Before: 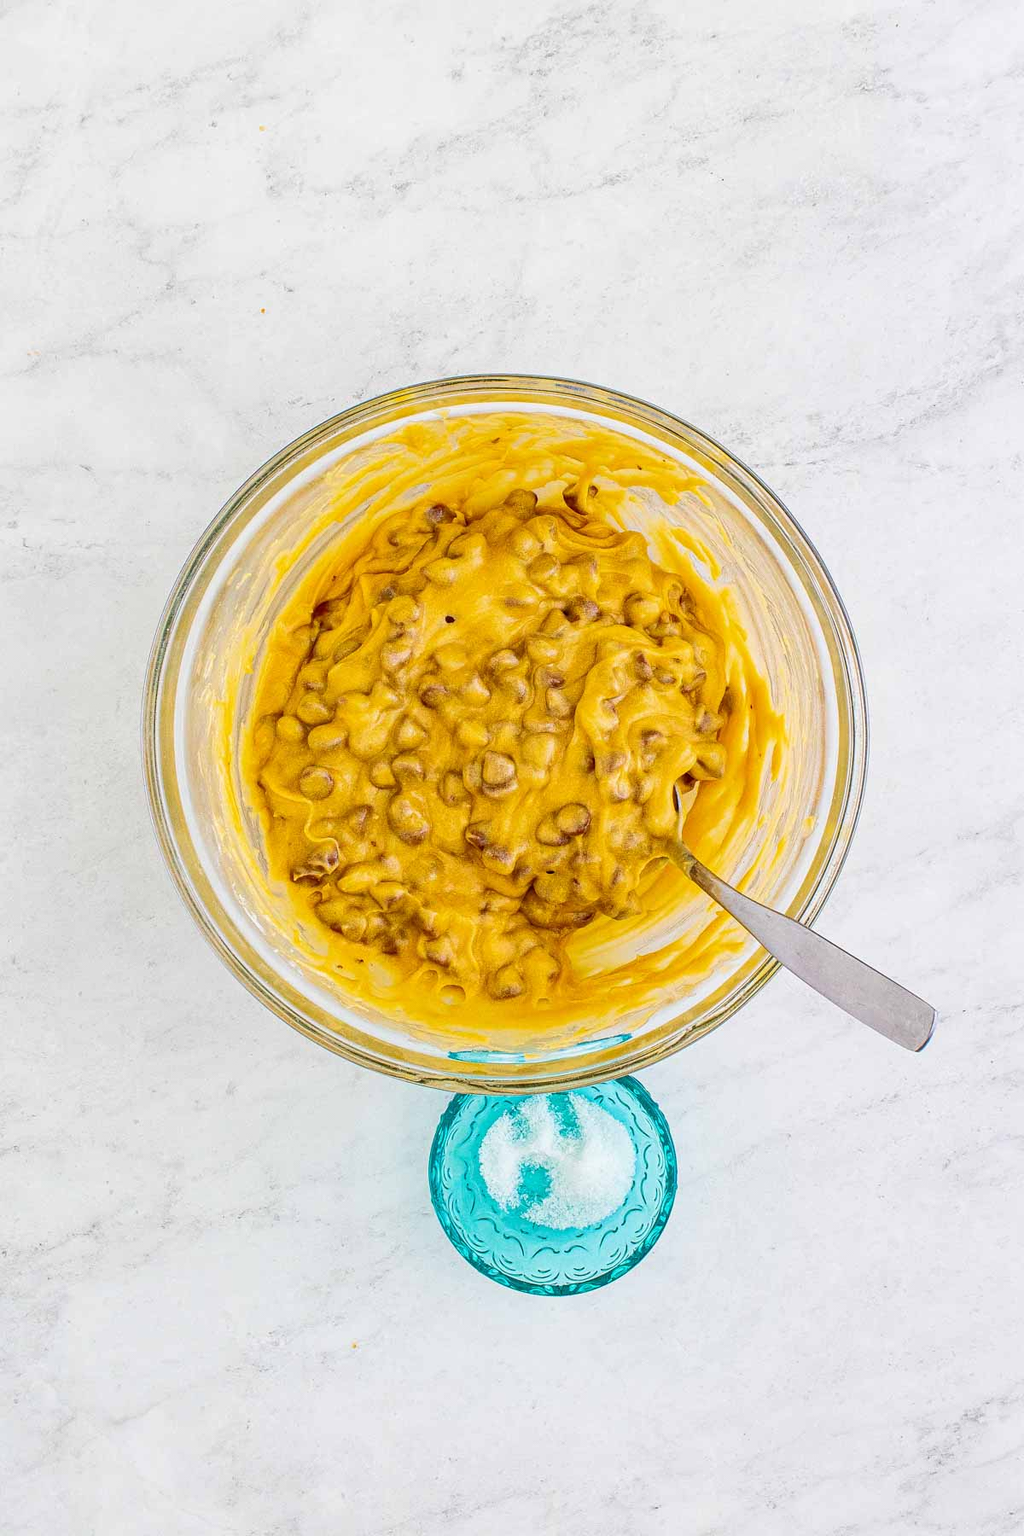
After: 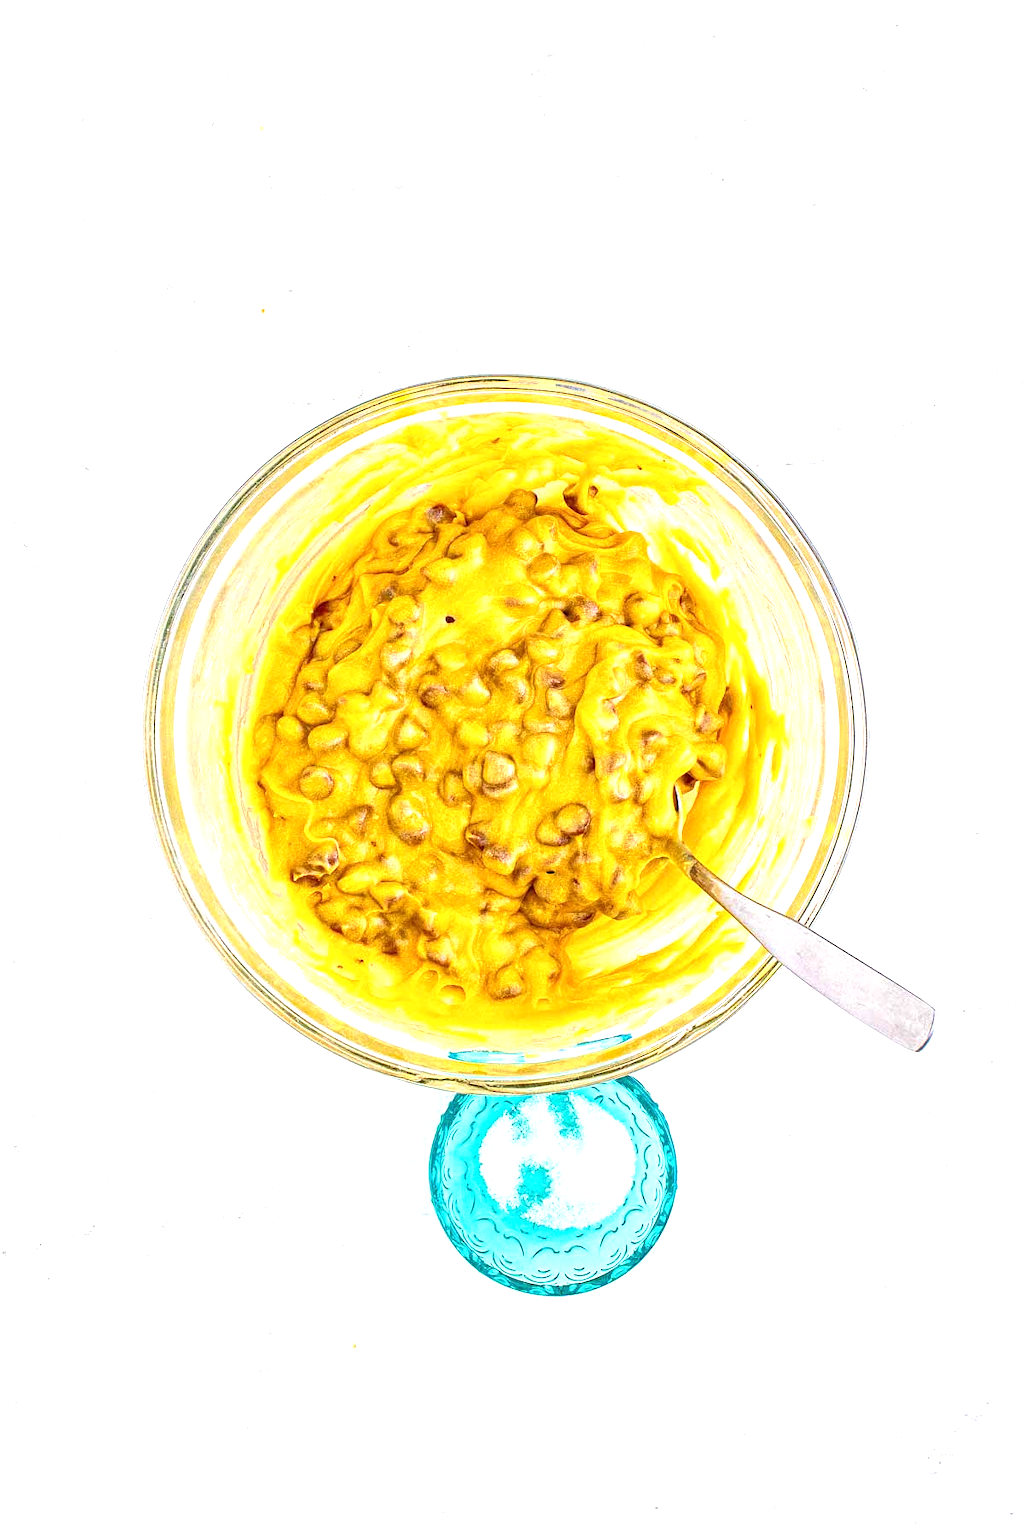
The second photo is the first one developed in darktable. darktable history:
local contrast: highlights 103%, shadows 98%, detail 120%, midtone range 0.2
exposure: black level correction 0, exposure 0.89 EV
